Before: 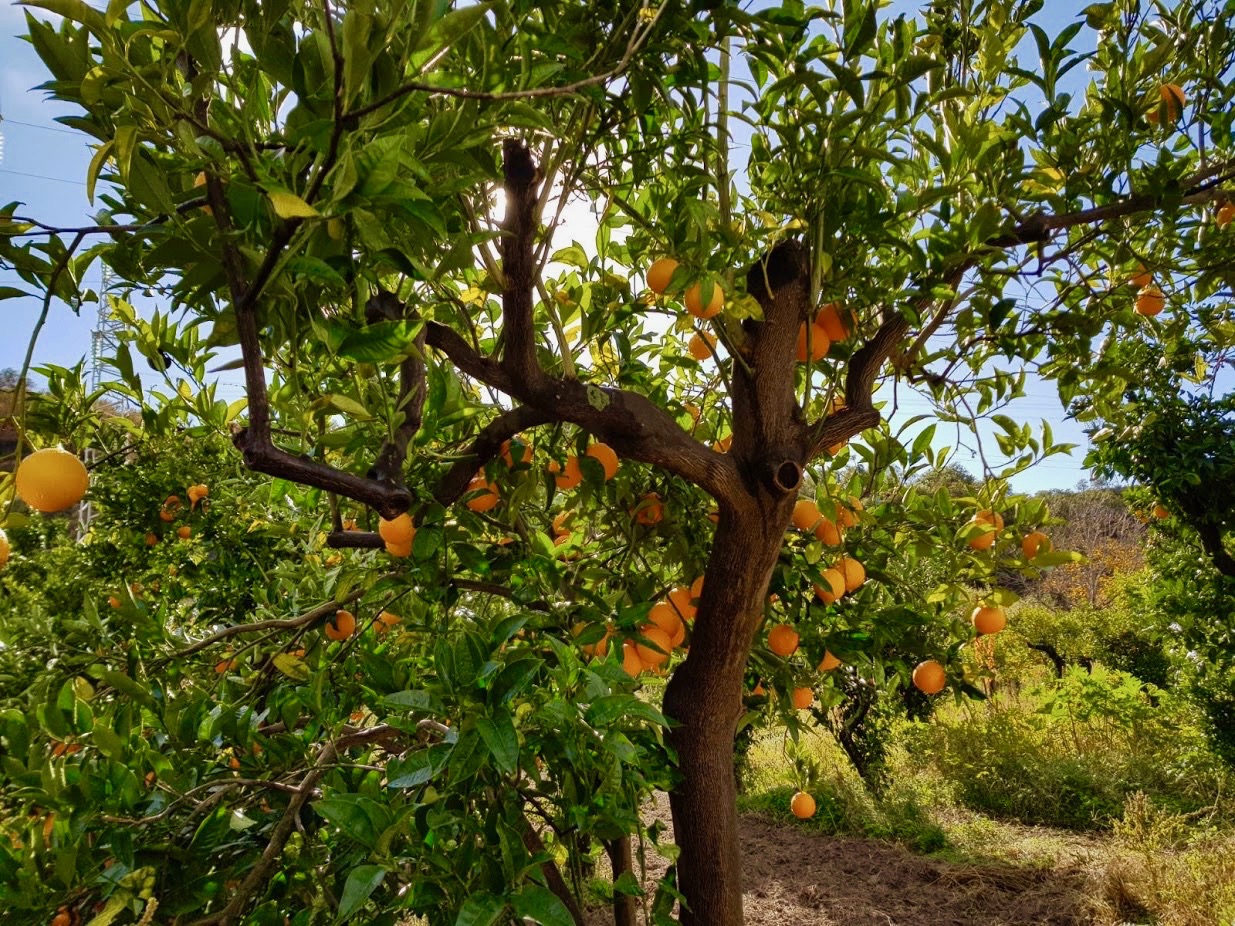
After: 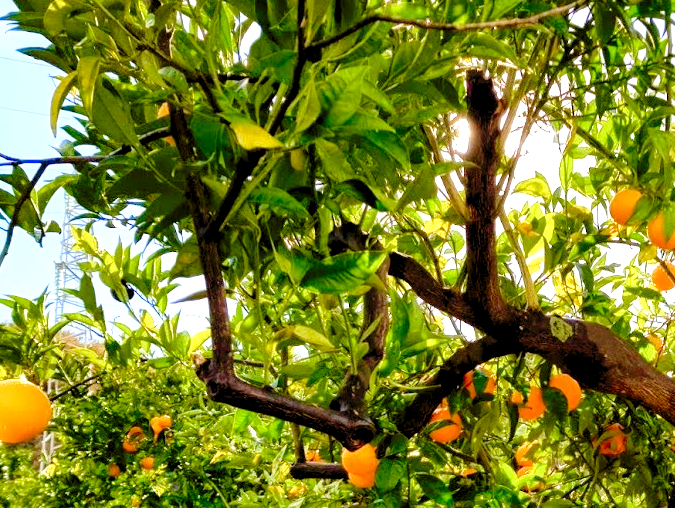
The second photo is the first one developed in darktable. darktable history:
crop and rotate: left 3.047%, top 7.509%, right 42.236%, bottom 37.598%
filmic rgb: white relative exposure 2.34 EV, hardness 6.59
contrast equalizer: octaves 7, y [[0.6 ×6], [0.55 ×6], [0 ×6], [0 ×6], [0 ×6]], mix -0.2
levels: levels [0.008, 0.318, 0.836]
